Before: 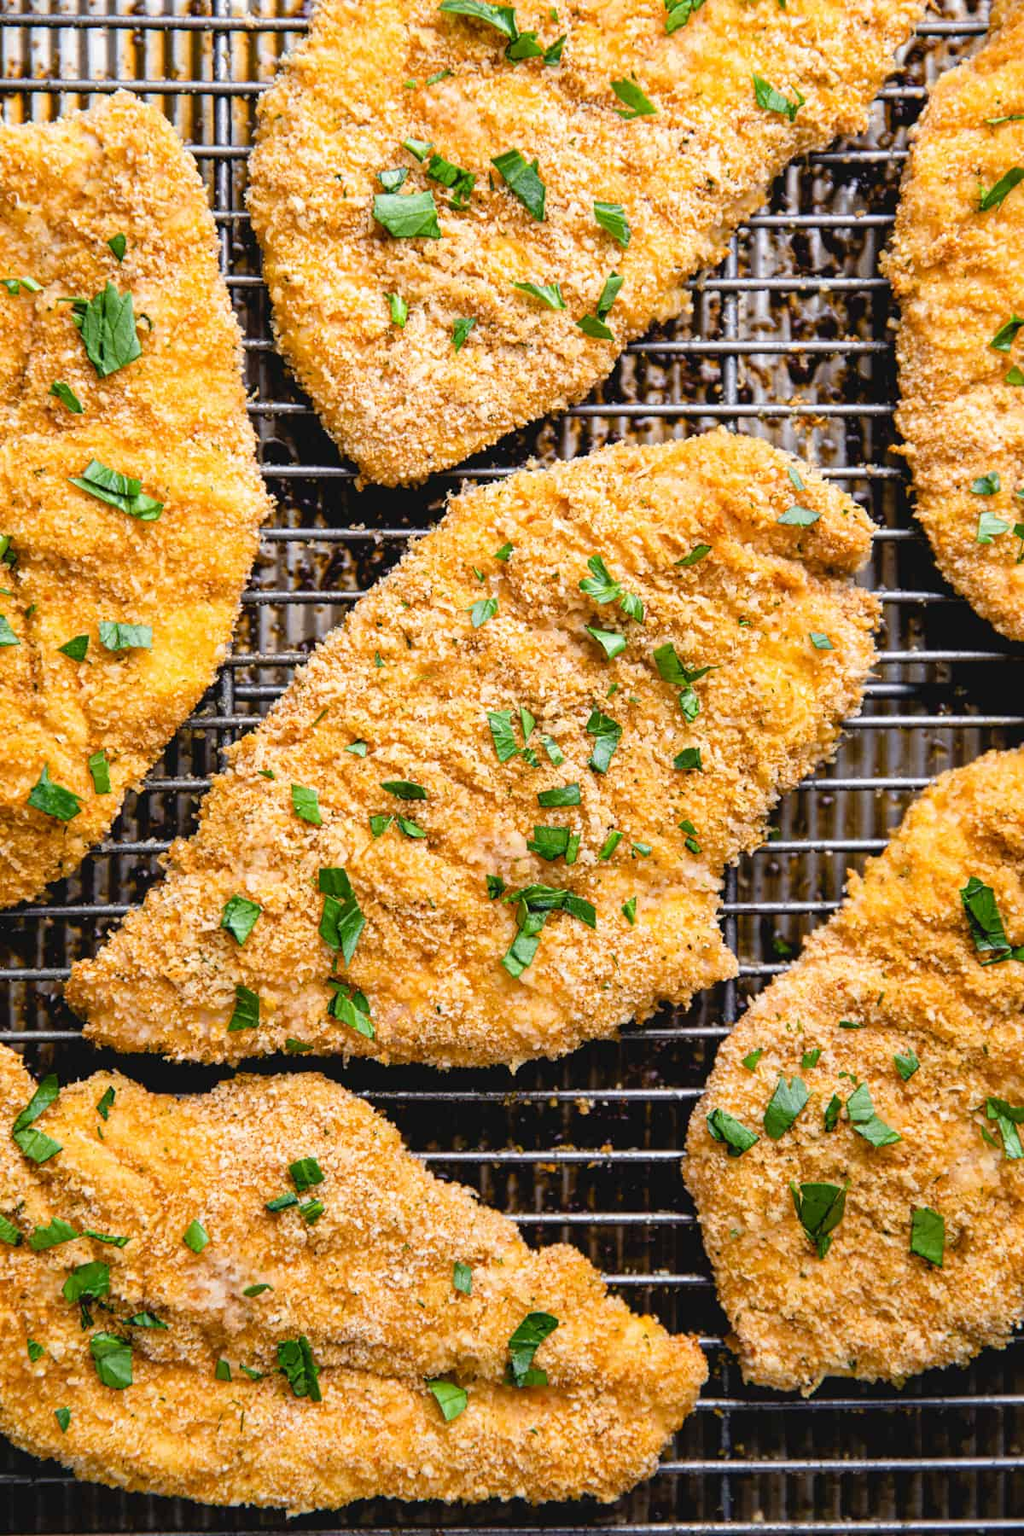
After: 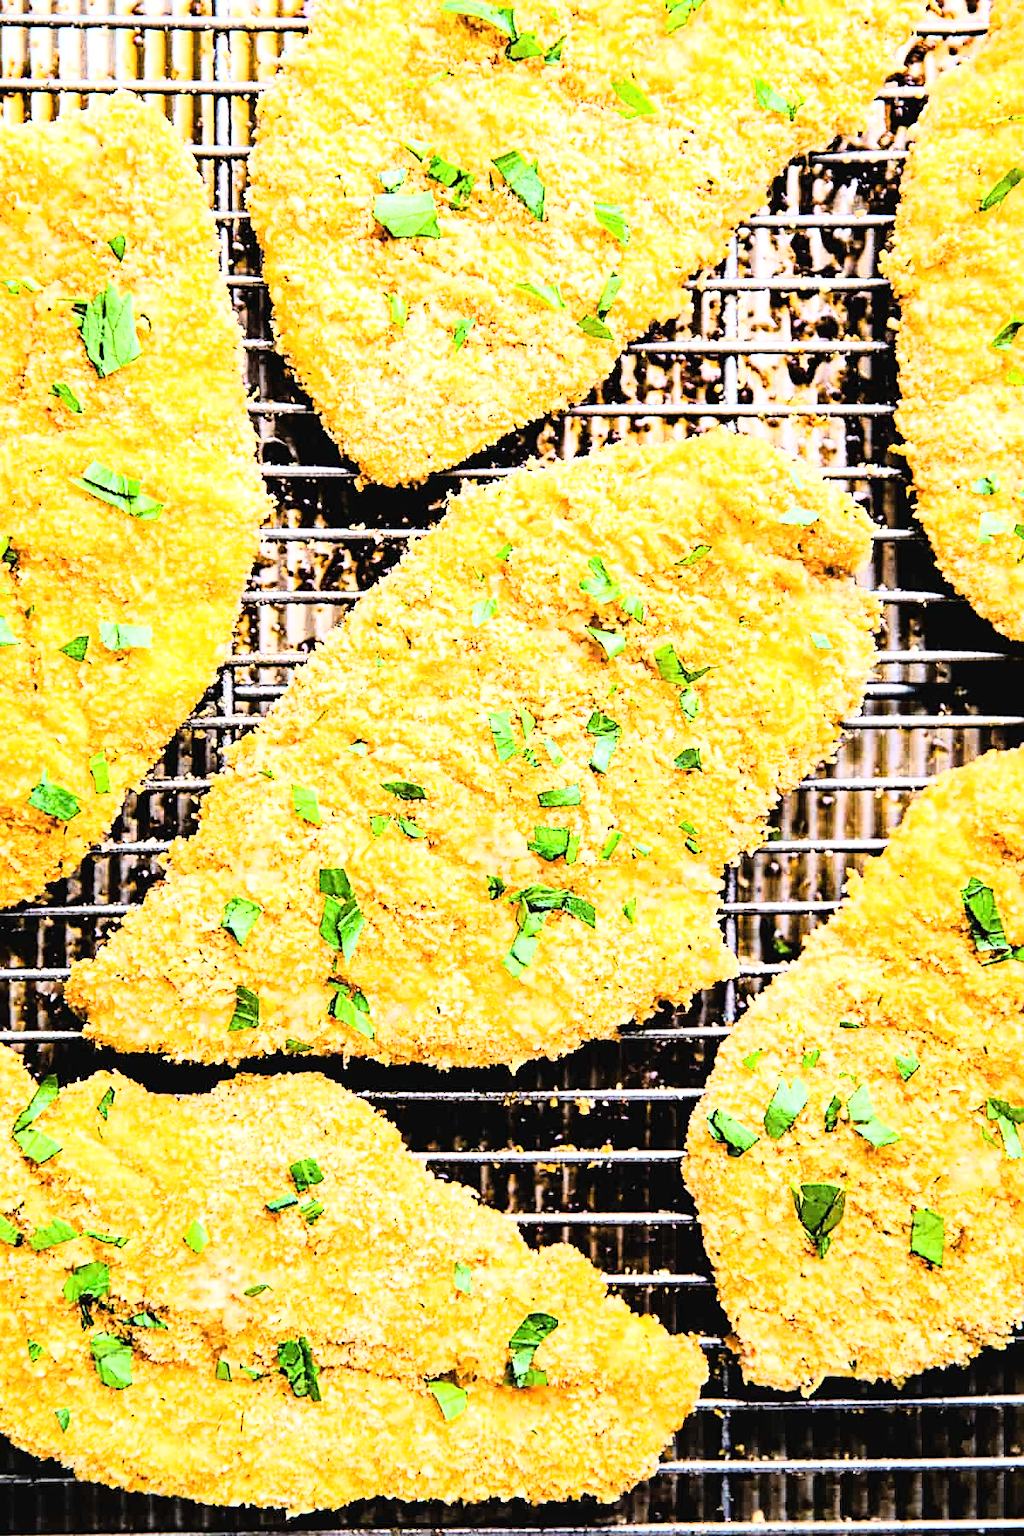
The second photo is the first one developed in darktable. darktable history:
white balance: emerald 1
sharpen: on, module defaults
rgb curve: curves: ch0 [(0, 0) (0.21, 0.15) (0.24, 0.21) (0.5, 0.75) (0.75, 0.96) (0.89, 0.99) (1, 1)]; ch1 [(0, 0.02) (0.21, 0.13) (0.25, 0.2) (0.5, 0.67) (0.75, 0.9) (0.89, 0.97) (1, 1)]; ch2 [(0, 0.02) (0.21, 0.13) (0.25, 0.2) (0.5, 0.67) (0.75, 0.9) (0.89, 0.97) (1, 1)], compensate middle gray true
exposure: black level correction 0, exposure 1 EV, compensate exposure bias true, compensate highlight preservation false
